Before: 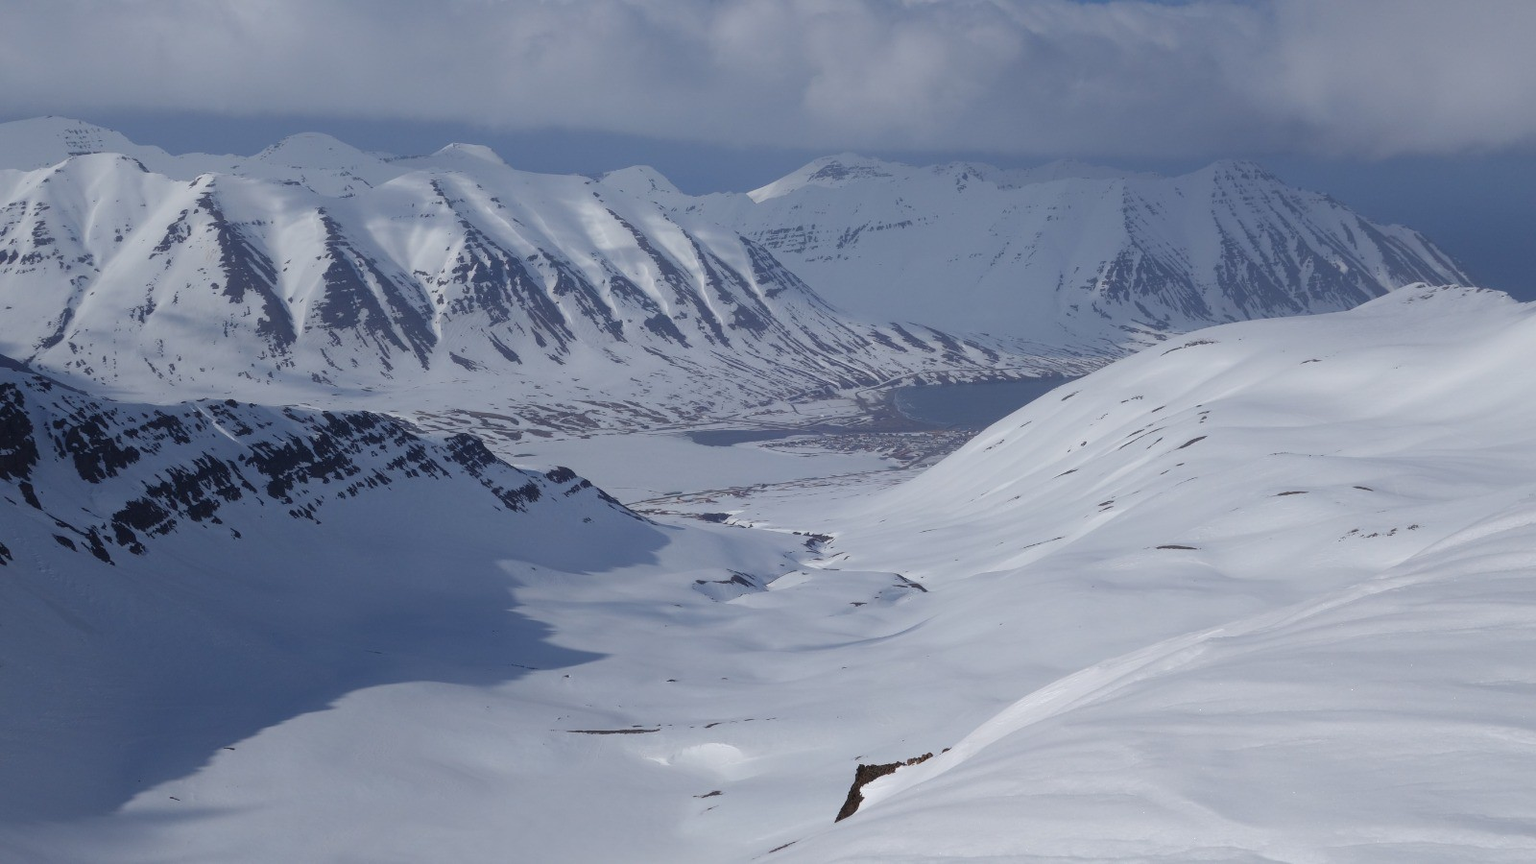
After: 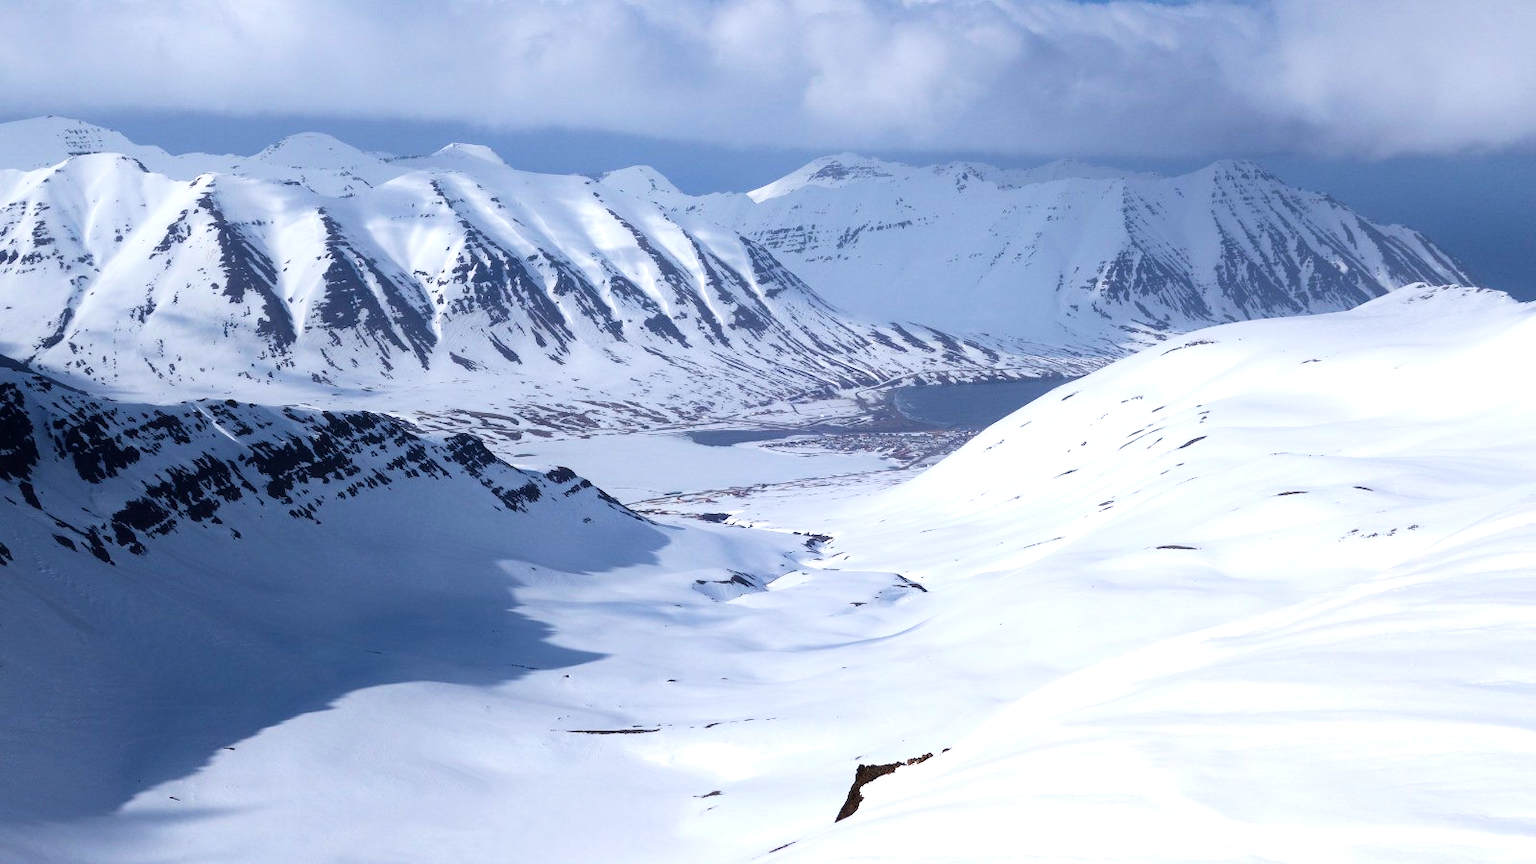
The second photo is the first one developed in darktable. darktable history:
velvia: on, module defaults
tone equalizer: -8 EV -1.11 EV, -7 EV -1.04 EV, -6 EV -0.847 EV, -5 EV -0.573 EV, -3 EV 0.565 EV, -2 EV 0.868 EV, -1 EV 0.989 EV, +0 EV 1.08 EV
contrast brightness saturation: contrast 0.195, brightness -0.104, saturation 0.096
